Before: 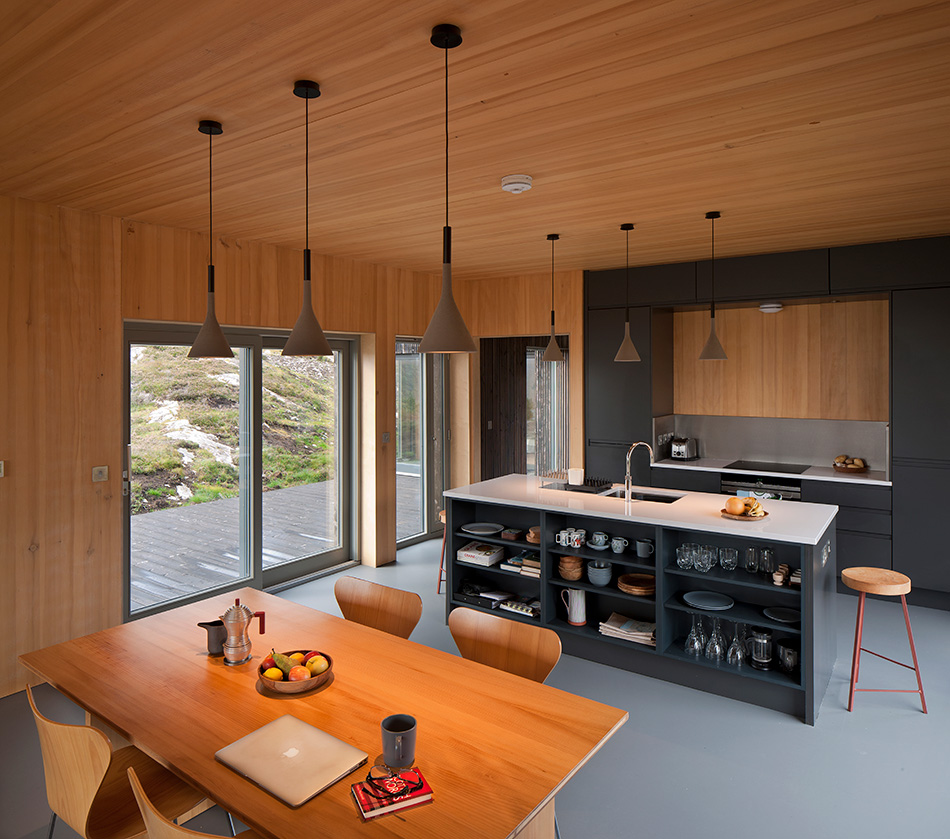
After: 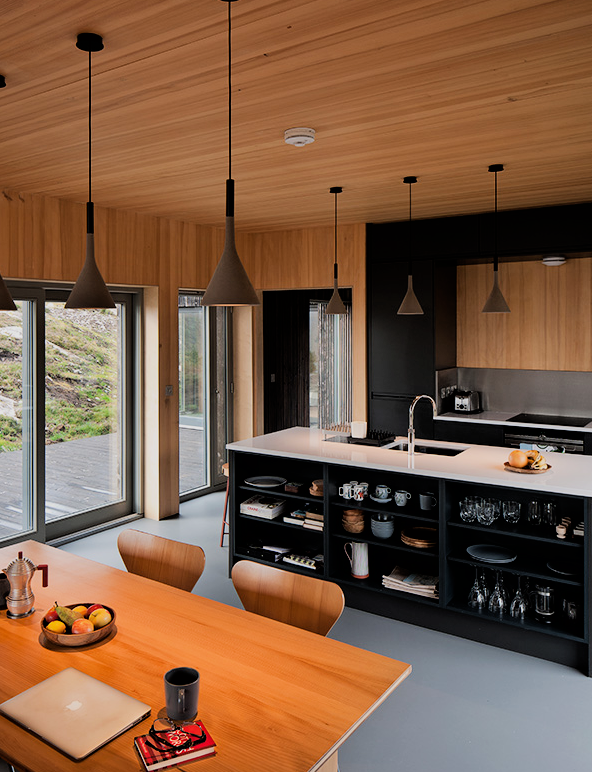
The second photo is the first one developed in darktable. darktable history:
crop and rotate: left 22.918%, top 5.629%, right 14.711%, bottom 2.247%
filmic rgb: black relative exposure -5 EV, hardness 2.88, contrast 1.3, highlights saturation mix -30%
